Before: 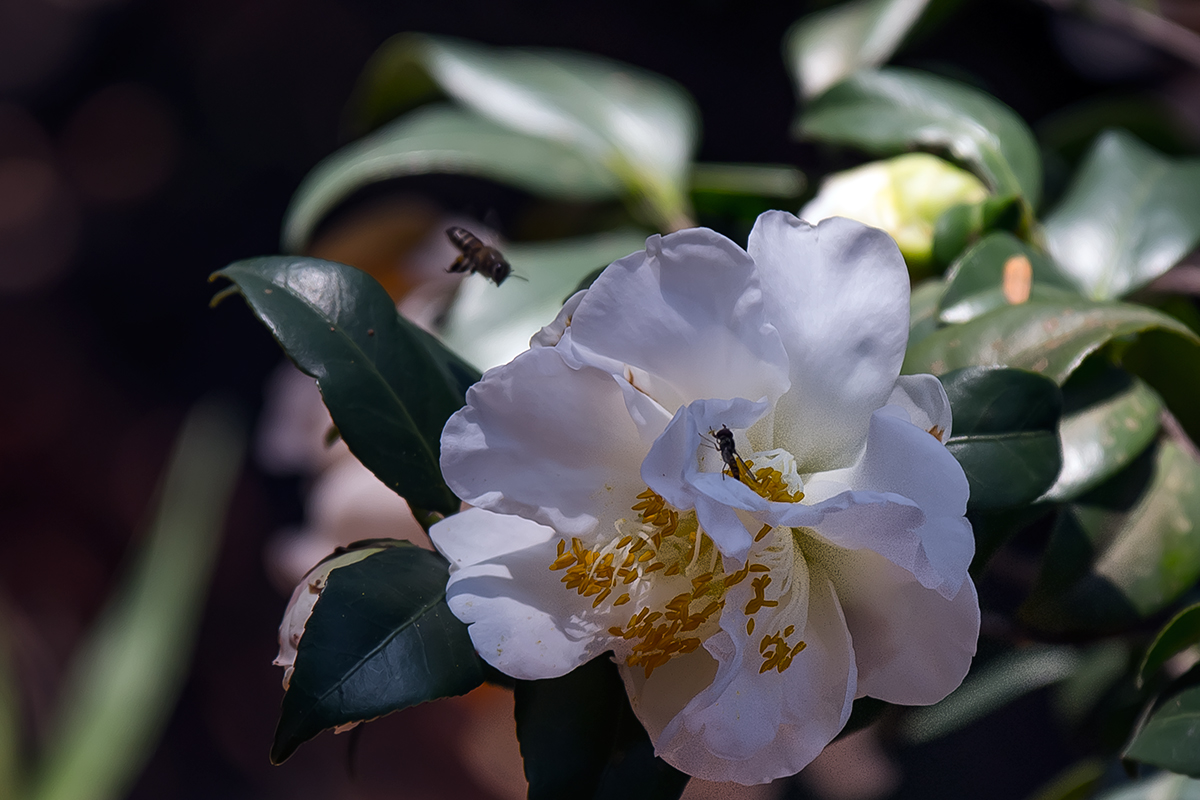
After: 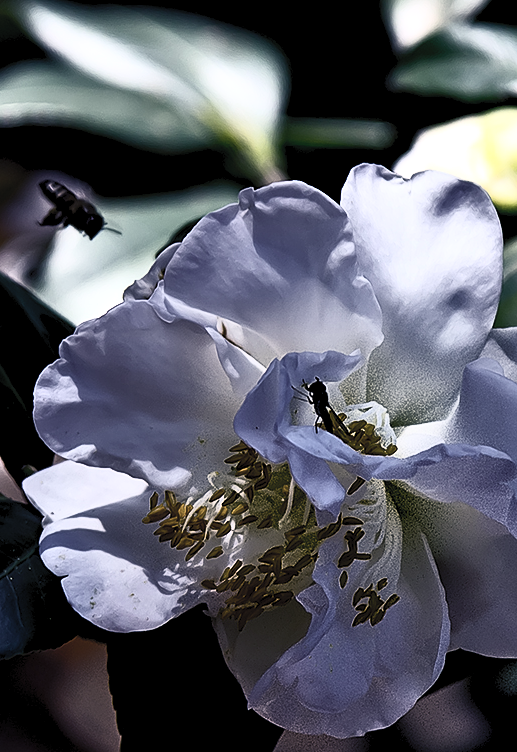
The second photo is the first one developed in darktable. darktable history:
color balance rgb: shadows lift › luminance -40.955%, shadows lift › chroma 14.473%, shadows lift › hue 260.08°, global offset › luminance -0.474%, linear chroma grading › global chroma 6.957%, perceptual saturation grading › global saturation 0.415%, perceptual saturation grading › mid-tones 11.381%, global vibrance 25.068%, contrast 9.807%
crop: left 33.923%, top 5.992%, right 22.916%
sharpen: amount 0.214
contrast brightness saturation: contrast 0.586, brightness 0.571, saturation -0.349
tone equalizer: -8 EV 0.001 EV, -7 EV -0.003 EV, -6 EV 0.002 EV, -5 EV -0.051 EV, -4 EV -0.115 EV, -3 EV -0.154 EV, -2 EV 0.235 EV, -1 EV 0.706 EV, +0 EV 0.517 EV, edges refinement/feathering 500, mask exposure compensation -1.57 EV, preserve details guided filter
contrast equalizer: octaves 7, y [[0.6 ×6], [0.55 ×6], [0 ×6], [0 ×6], [0 ×6]]
exposure: black level correction 0, exposure -0.703 EV, compensate exposure bias true, compensate highlight preservation false
